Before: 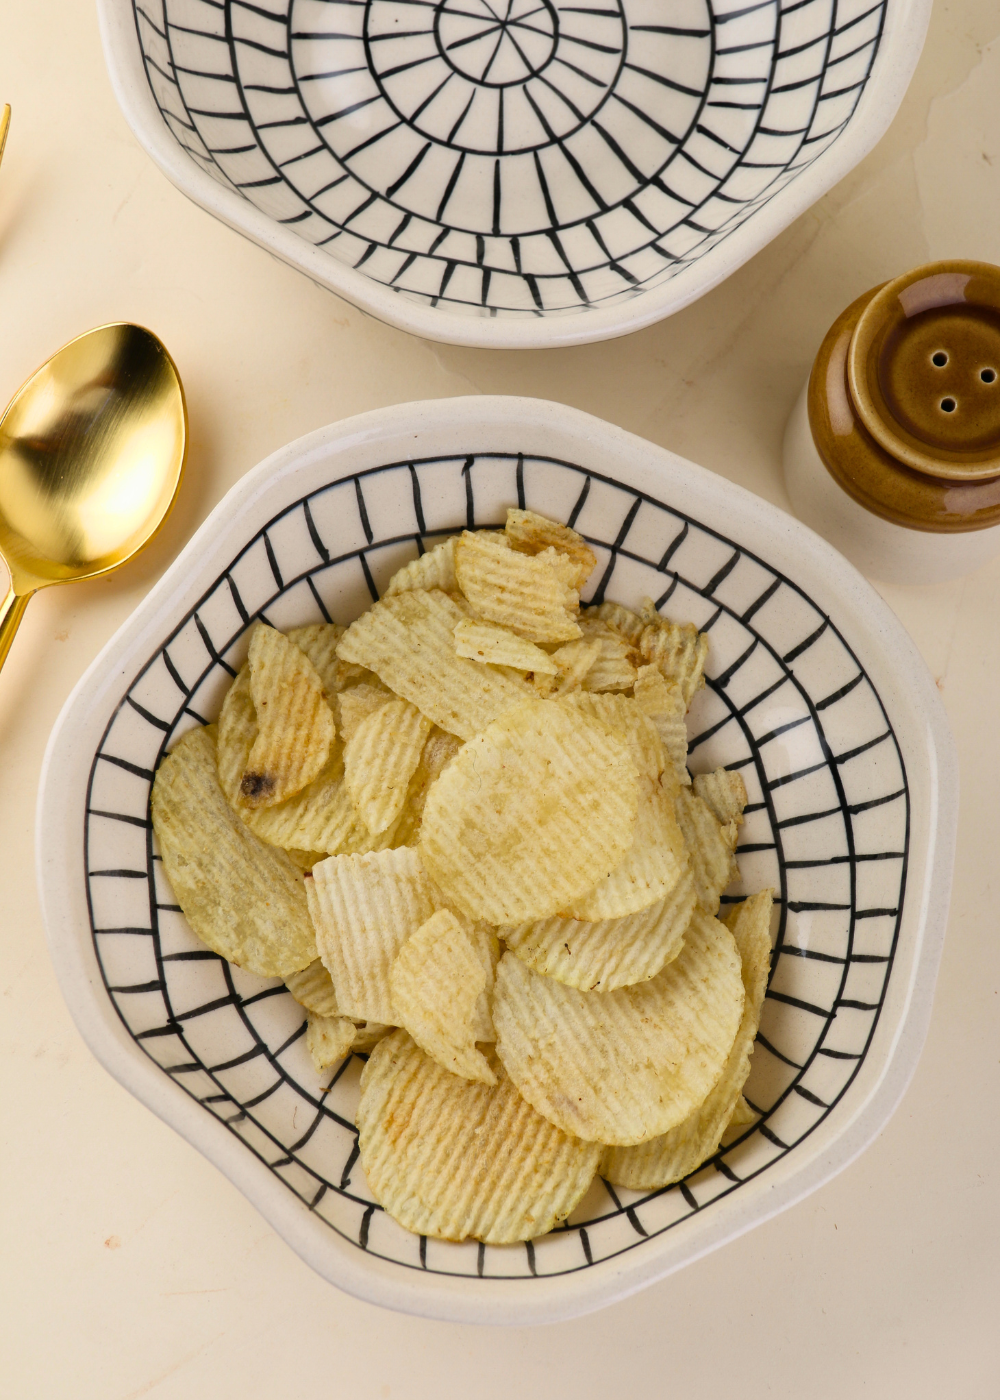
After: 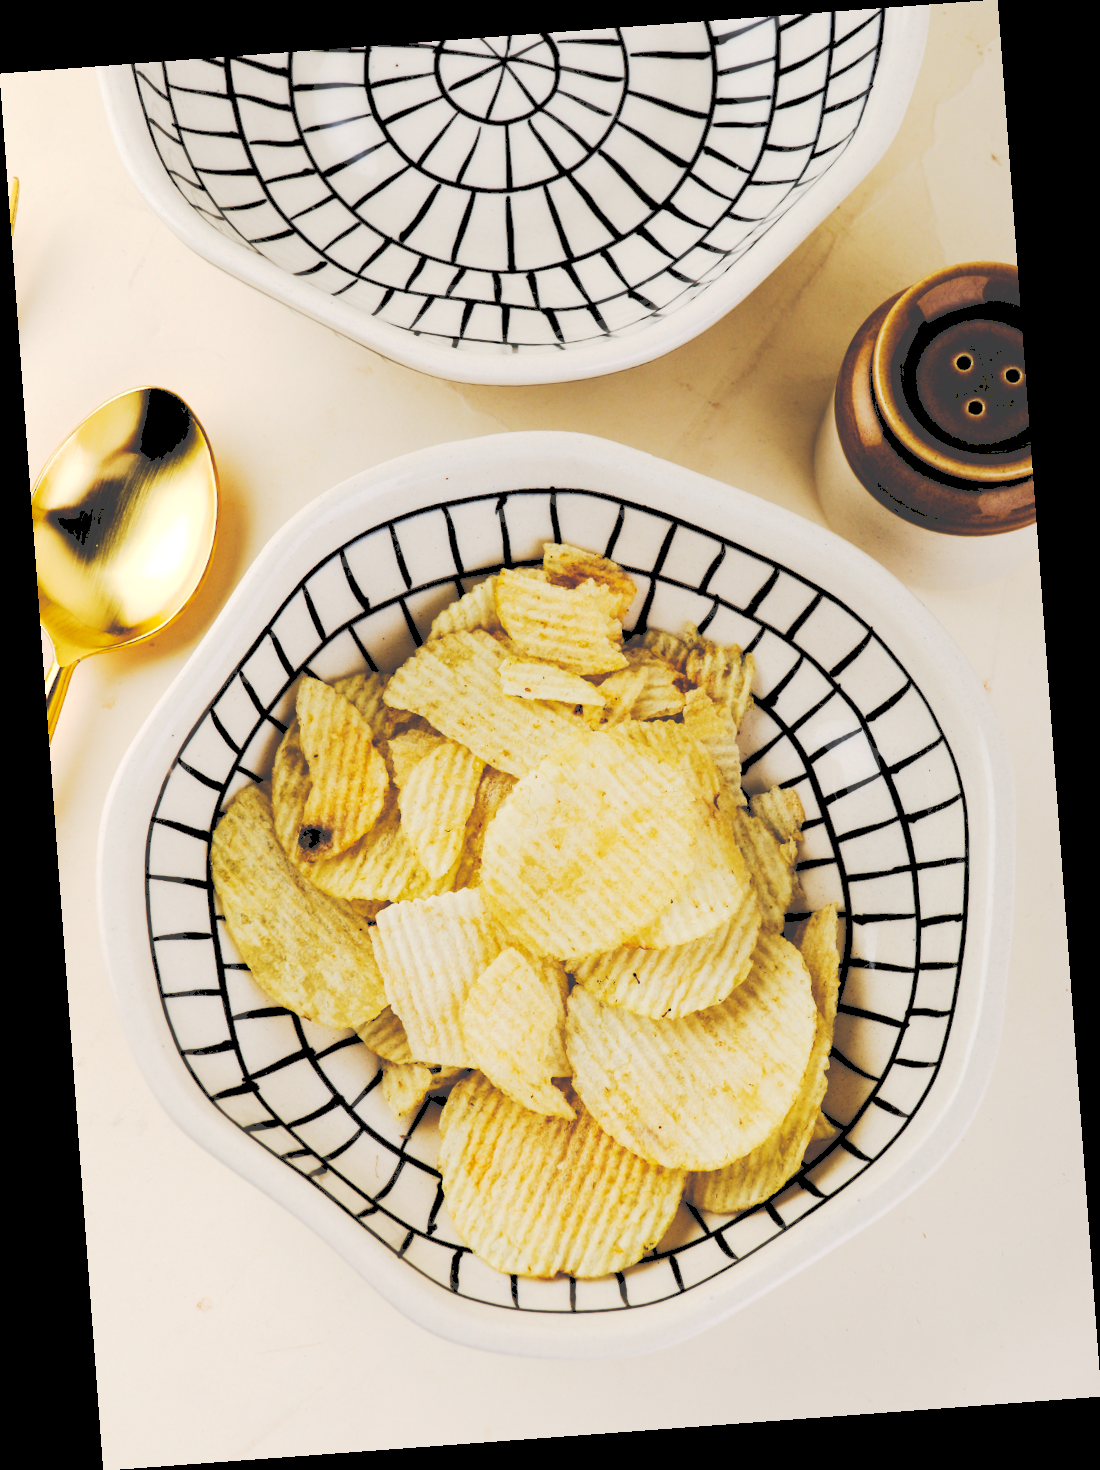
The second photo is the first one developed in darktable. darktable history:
tone curve: curves: ch0 [(0, 0) (0.003, 0.26) (0.011, 0.26) (0.025, 0.26) (0.044, 0.257) (0.069, 0.257) (0.1, 0.257) (0.136, 0.255) (0.177, 0.258) (0.224, 0.272) (0.277, 0.294) (0.335, 0.346) (0.399, 0.422) (0.468, 0.536) (0.543, 0.657) (0.623, 0.757) (0.709, 0.823) (0.801, 0.872) (0.898, 0.92) (1, 1)], preserve colors none
rgb levels: levels [[0.034, 0.472, 0.904], [0, 0.5, 1], [0, 0.5, 1]]
rotate and perspective: rotation -4.25°, automatic cropping off
